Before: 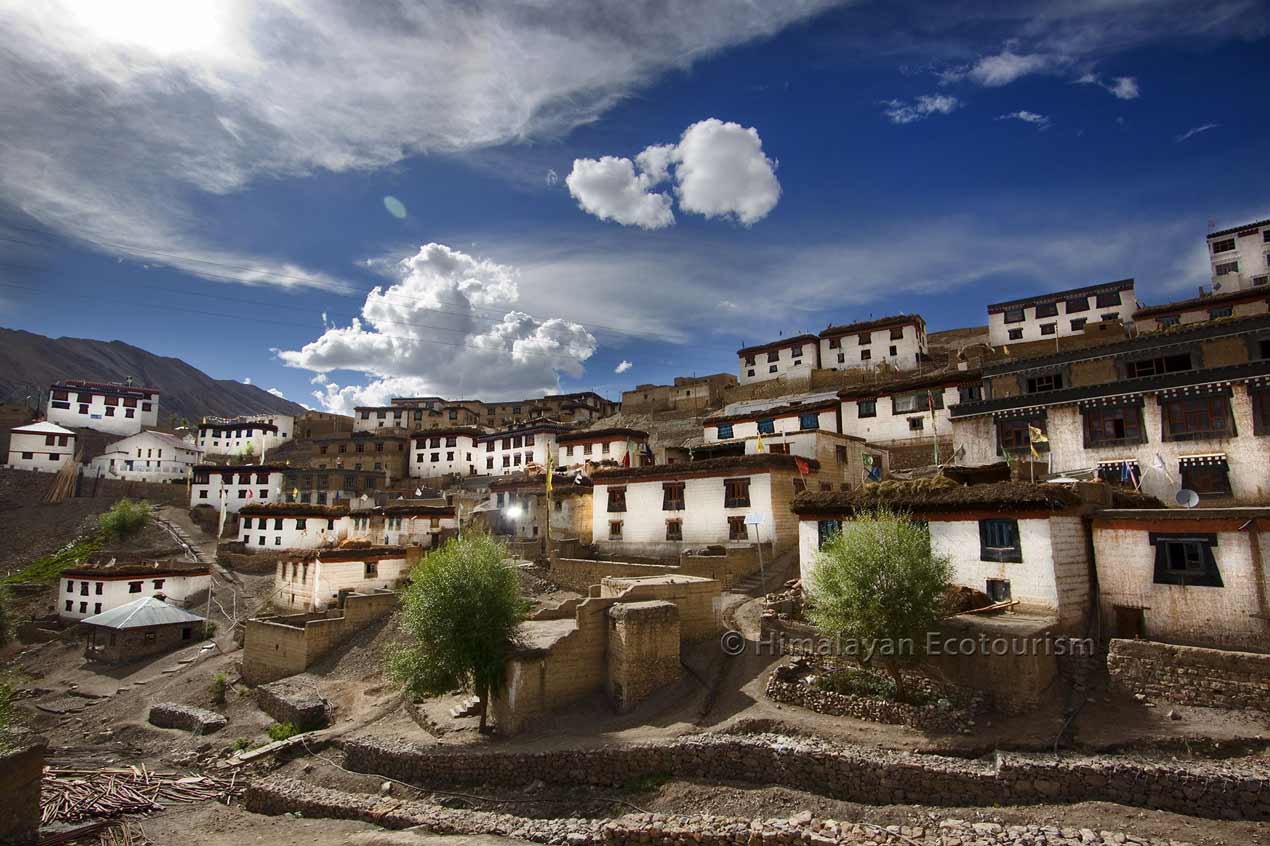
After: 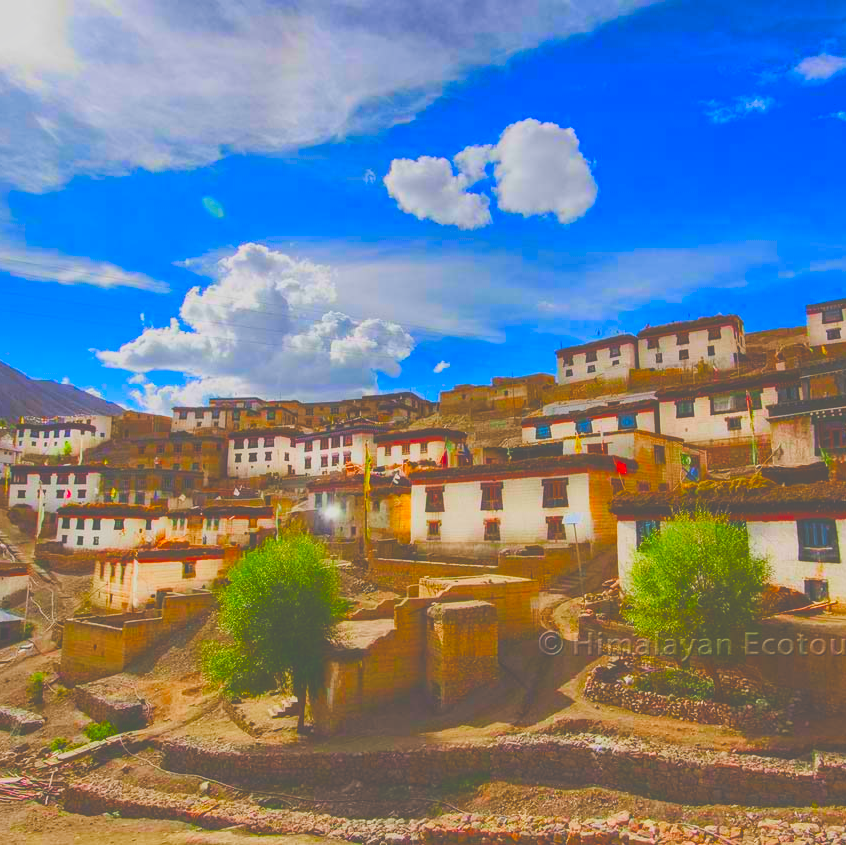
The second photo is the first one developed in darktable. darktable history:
crop and rotate: left 14.424%, right 18.91%
exposure: black level correction -0.064, exposure -0.049 EV, compensate highlight preservation false
filmic rgb: black relative exposure -7.65 EV, white relative exposure 4.56 EV, hardness 3.61
local contrast: on, module defaults
contrast brightness saturation: contrast -0.154, brightness 0.047, saturation -0.118
color balance rgb: linear chroma grading › global chroma 14.454%, perceptual saturation grading › global saturation 20%, perceptual saturation grading › highlights -25.487%, perceptual saturation grading › shadows 50.282%, perceptual brilliance grading › highlights 8%, perceptual brilliance grading › mid-tones 3.599%, perceptual brilliance grading › shadows 1.148%, global vibrance 20%
color correction: highlights b* -0.031, saturation 2.94
